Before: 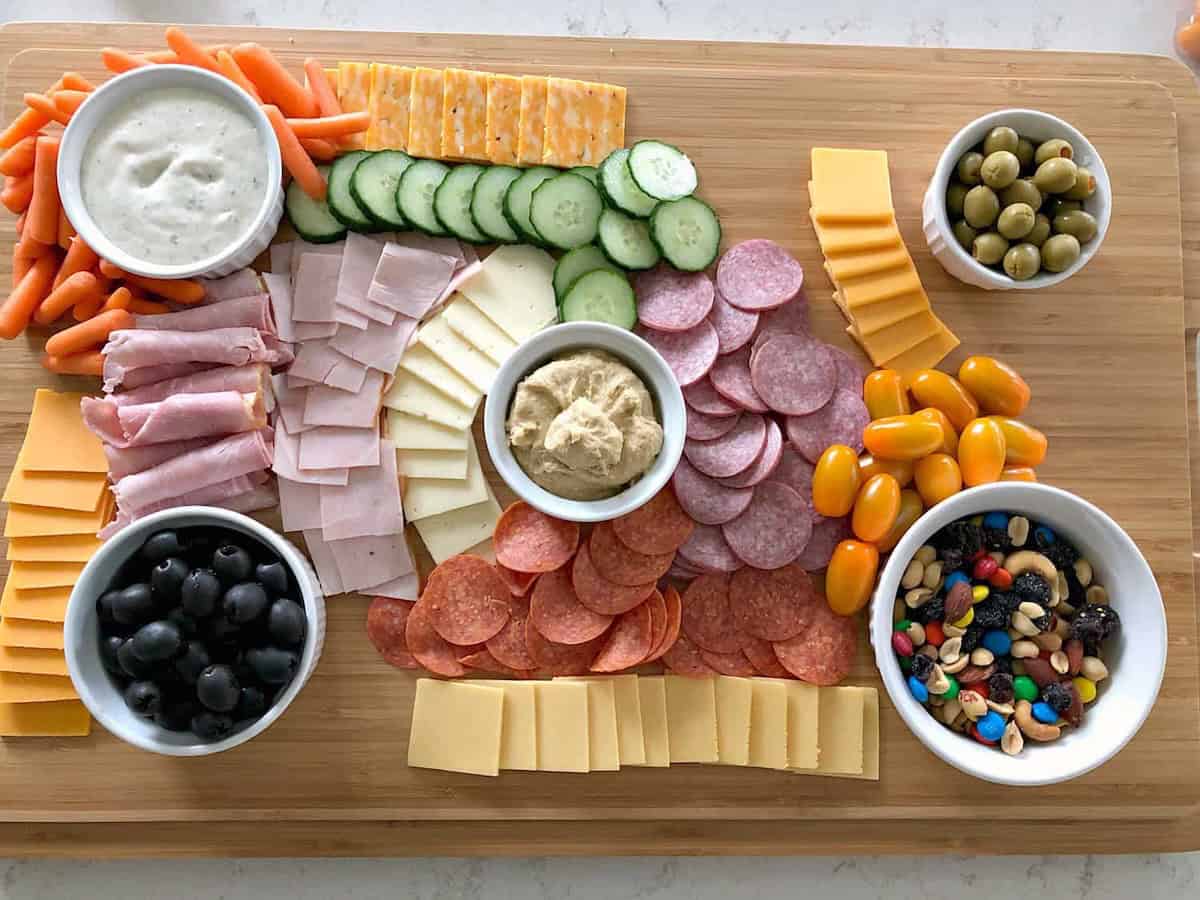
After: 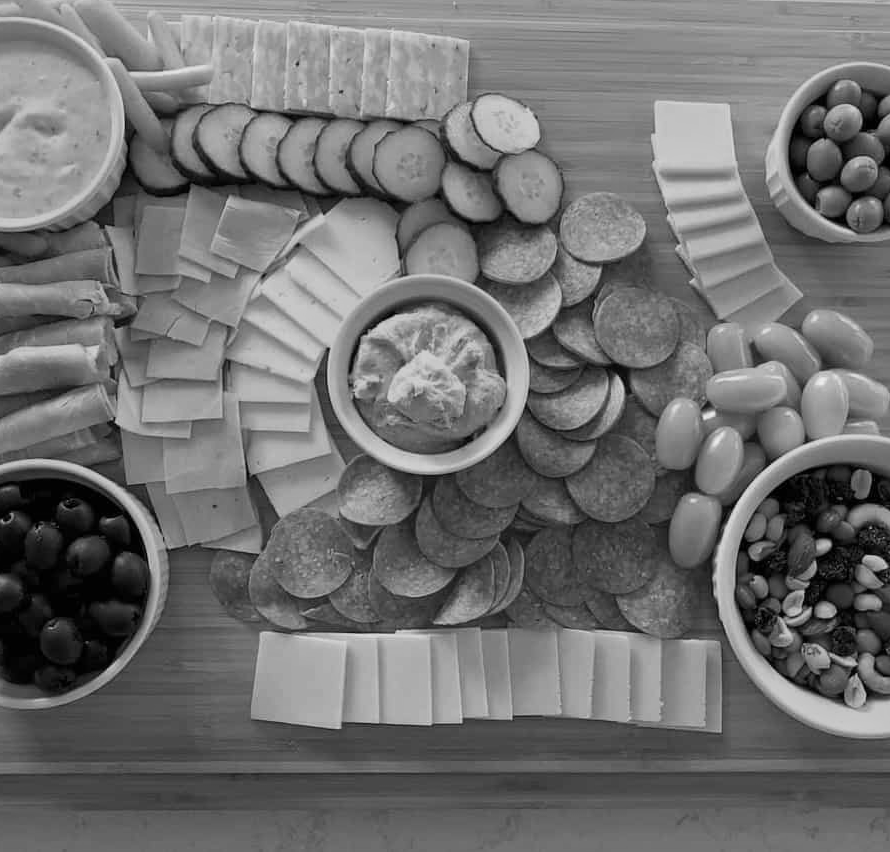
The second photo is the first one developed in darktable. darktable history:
crop and rotate: left 13.15%, top 5.251%, right 12.609%
monochrome: a 79.32, b 81.83, size 1.1
